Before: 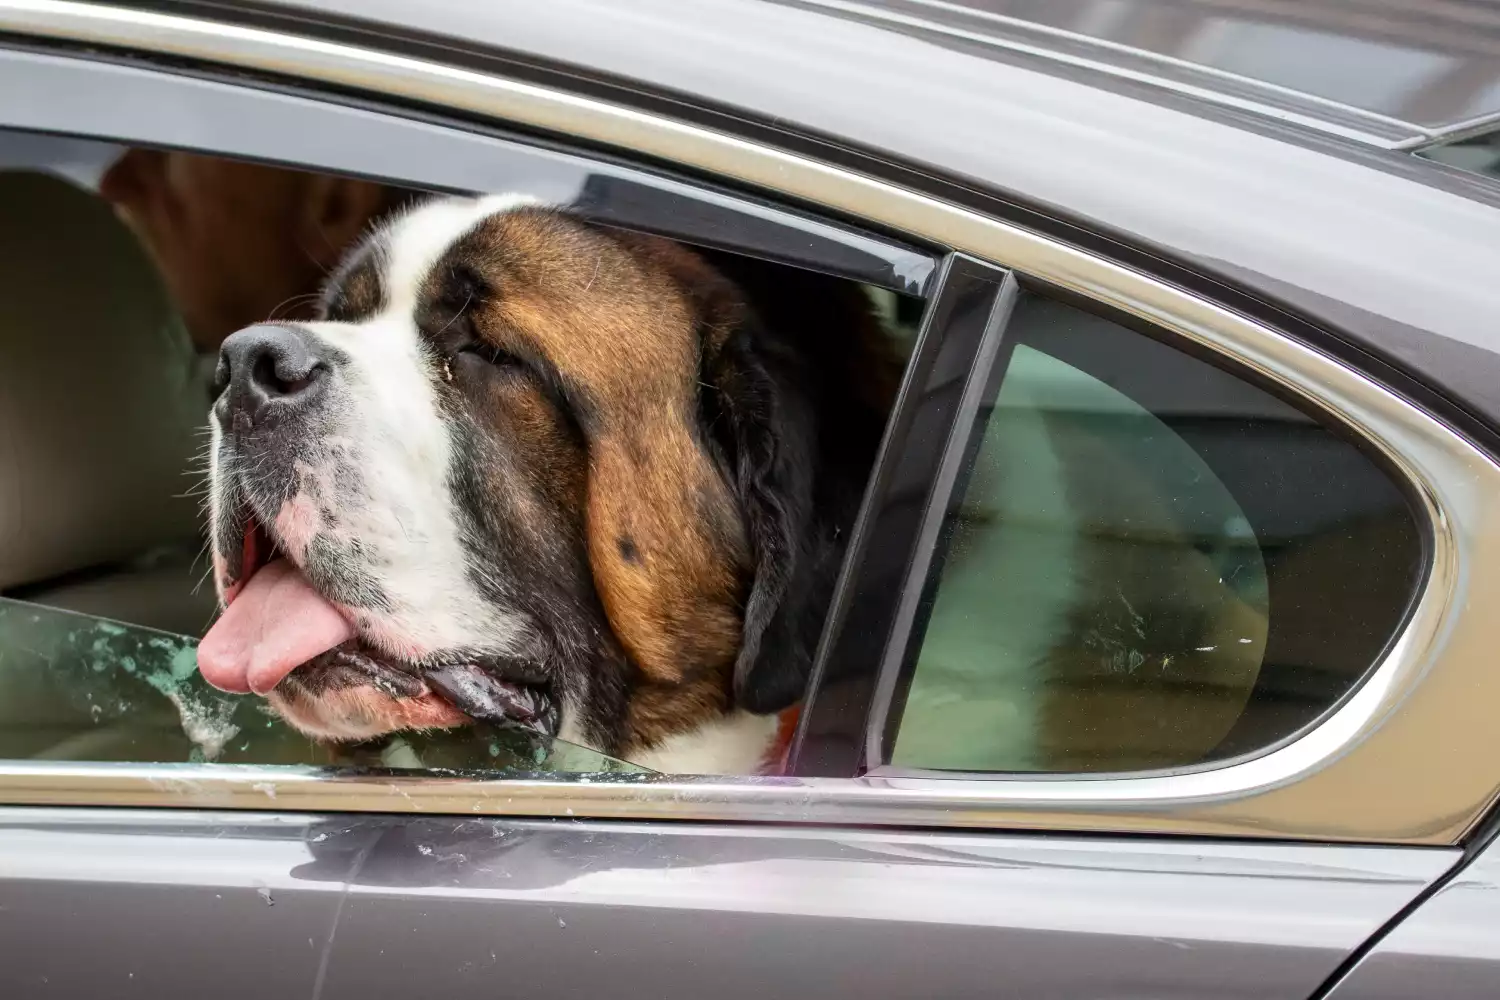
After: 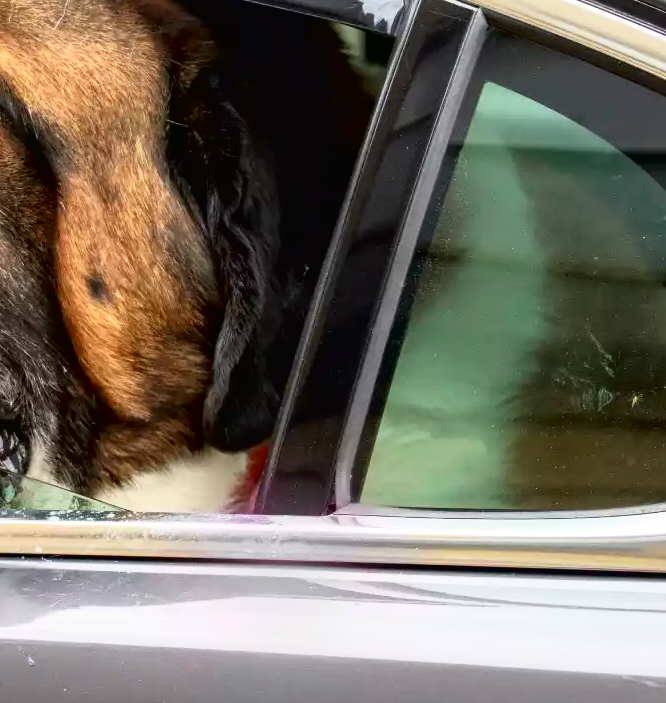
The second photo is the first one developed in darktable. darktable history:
tone curve: curves: ch0 [(0, 0.013) (0.054, 0.018) (0.205, 0.191) (0.289, 0.292) (0.39, 0.424) (0.493, 0.551) (0.647, 0.752) (0.778, 0.895) (1, 0.998)]; ch1 [(0, 0) (0.385, 0.343) (0.439, 0.415) (0.494, 0.495) (0.501, 0.501) (0.51, 0.509) (0.54, 0.546) (0.586, 0.606) (0.66, 0.701) (0.783, 0.804) (1, 1)]; ch2 [(0, 0) (0.32, 0.281) (0.403, 0.399) (0.441, 0.428) (0.47, 0.469) (0.498, 0.496) (0.524, 0.538) (0.566, 0.579) (0.633, 0.665) (0.7, 0.711) (1, 1)], color space Lab, independent channels, preserve colors none
crop: left 35.432%, top 26.233%, right 20.145%, bottom 3.432%
local contrast: mode bilateral grid, contrast 15, coarseness 36, detail 105%, midtone range 0.2
